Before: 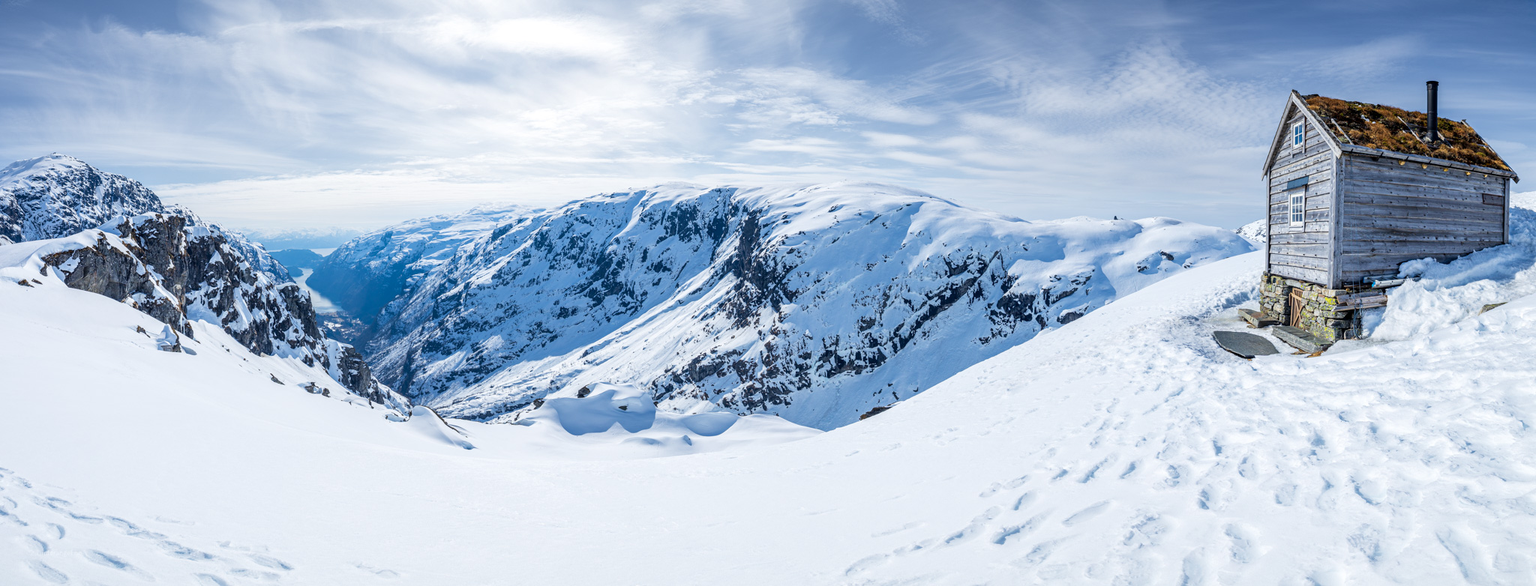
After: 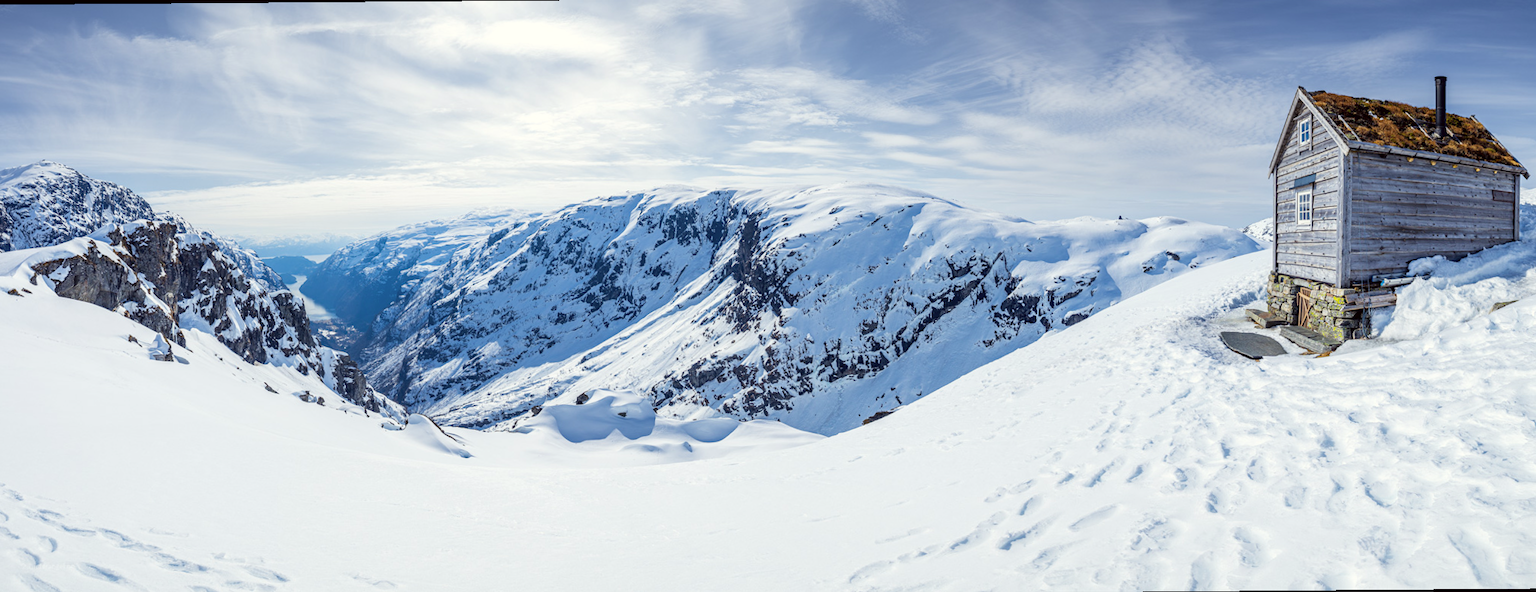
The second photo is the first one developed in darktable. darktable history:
color correction: highlights a* -0.95, highlights b* 4.5, shadows a* 3.55
rotate and perspective: rotation -0.45°, automatic cropping original format, crop left 0.008, crop right 0.992, crop top 0.012, crop bottom 0.988
base curve: exposure shift 0, preserve colors none
